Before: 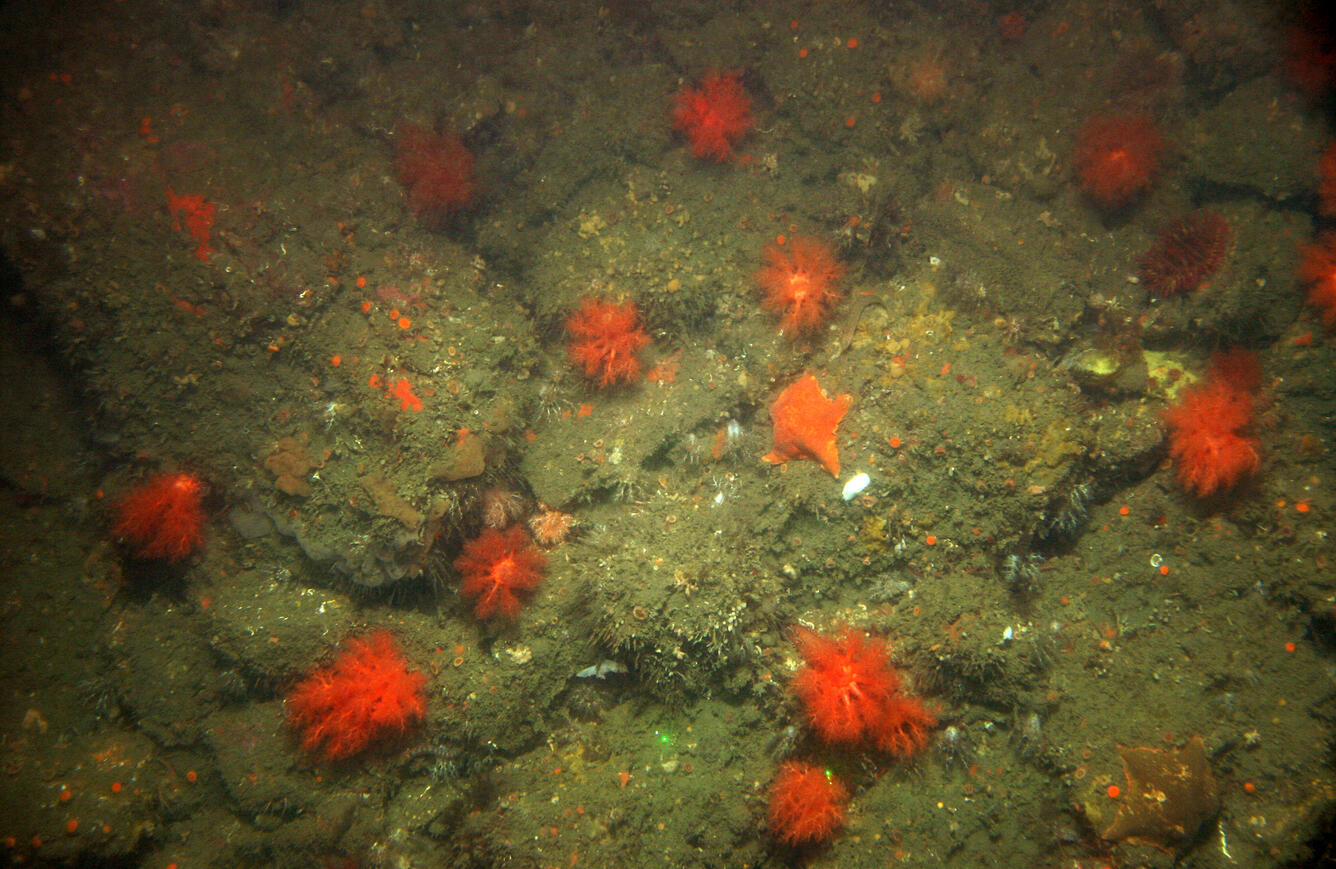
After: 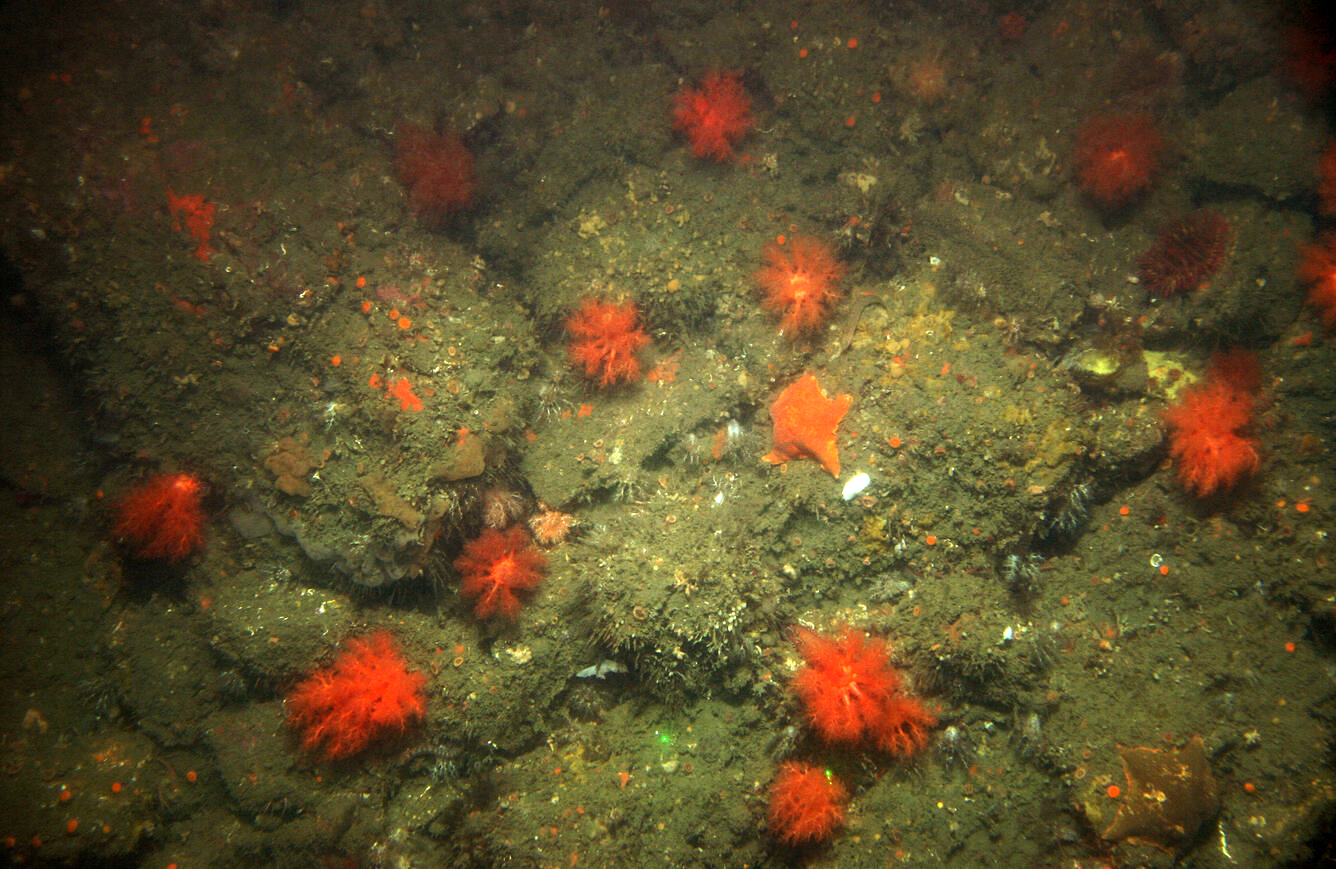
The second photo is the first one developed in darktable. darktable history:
tone equalizer: -8 EV -0.409 EV, -7 EV -0.401 EV, -6 EV -0.37 EV, -5 EV -0.223 EV, -3 EV 0.225 EV, -2 EV 0.32 EV, -1 EV 0.397 EV, +0 EV 0.41 EV, edges refinement/feathering 500, mask exposure compensation -1.57 EV, preserve details no
